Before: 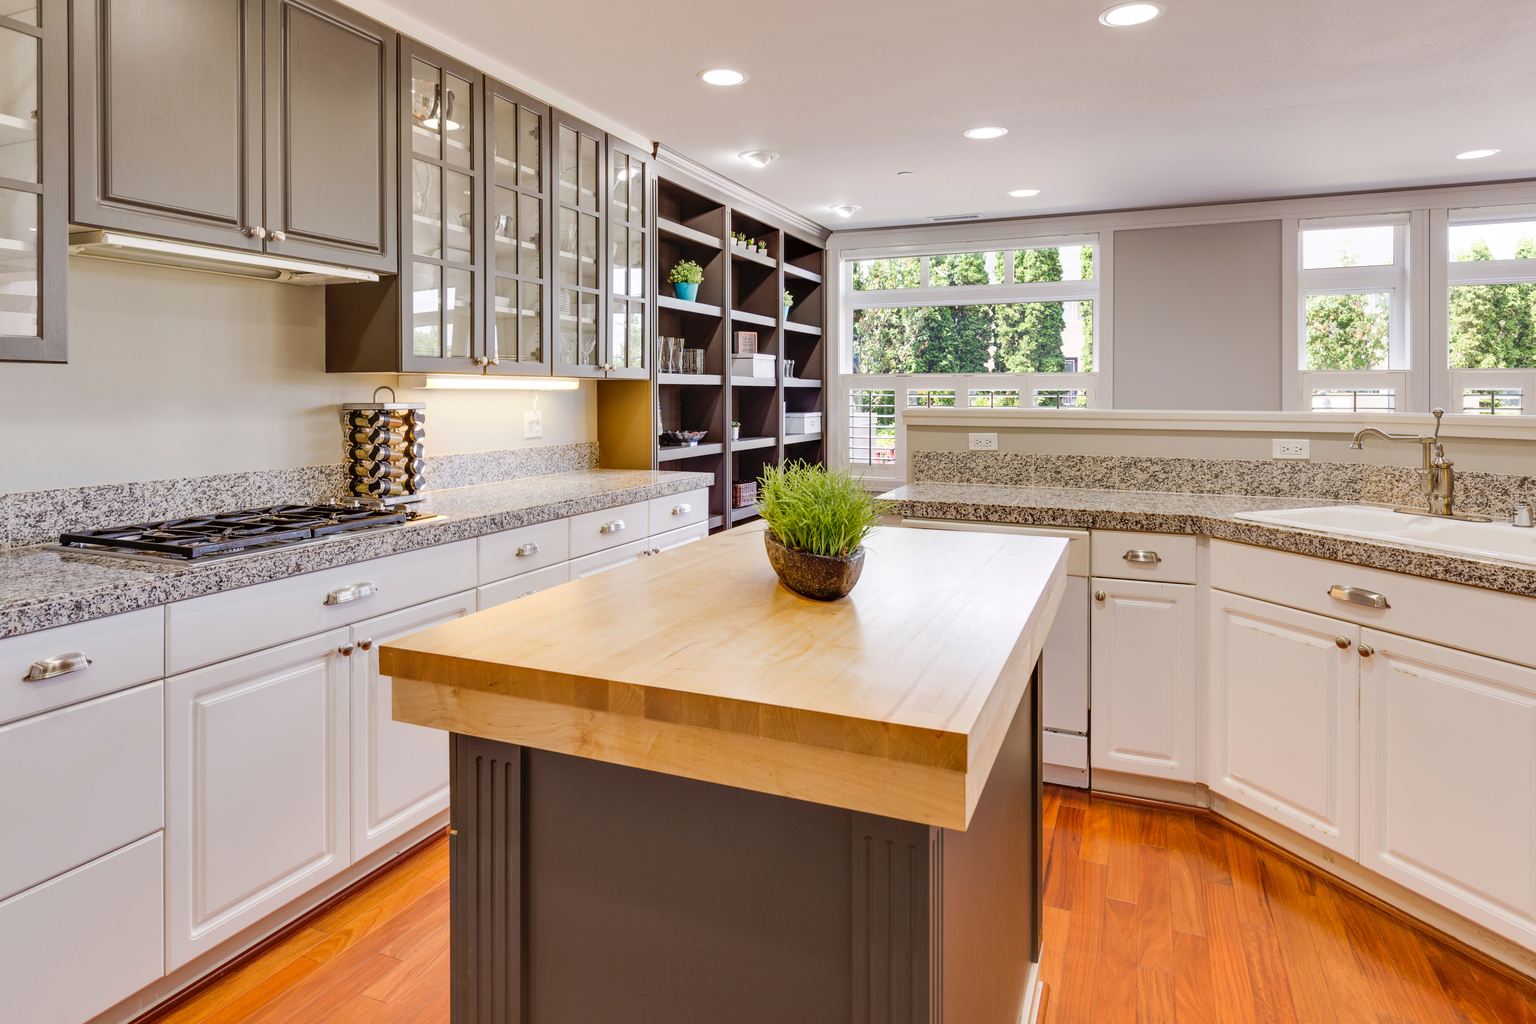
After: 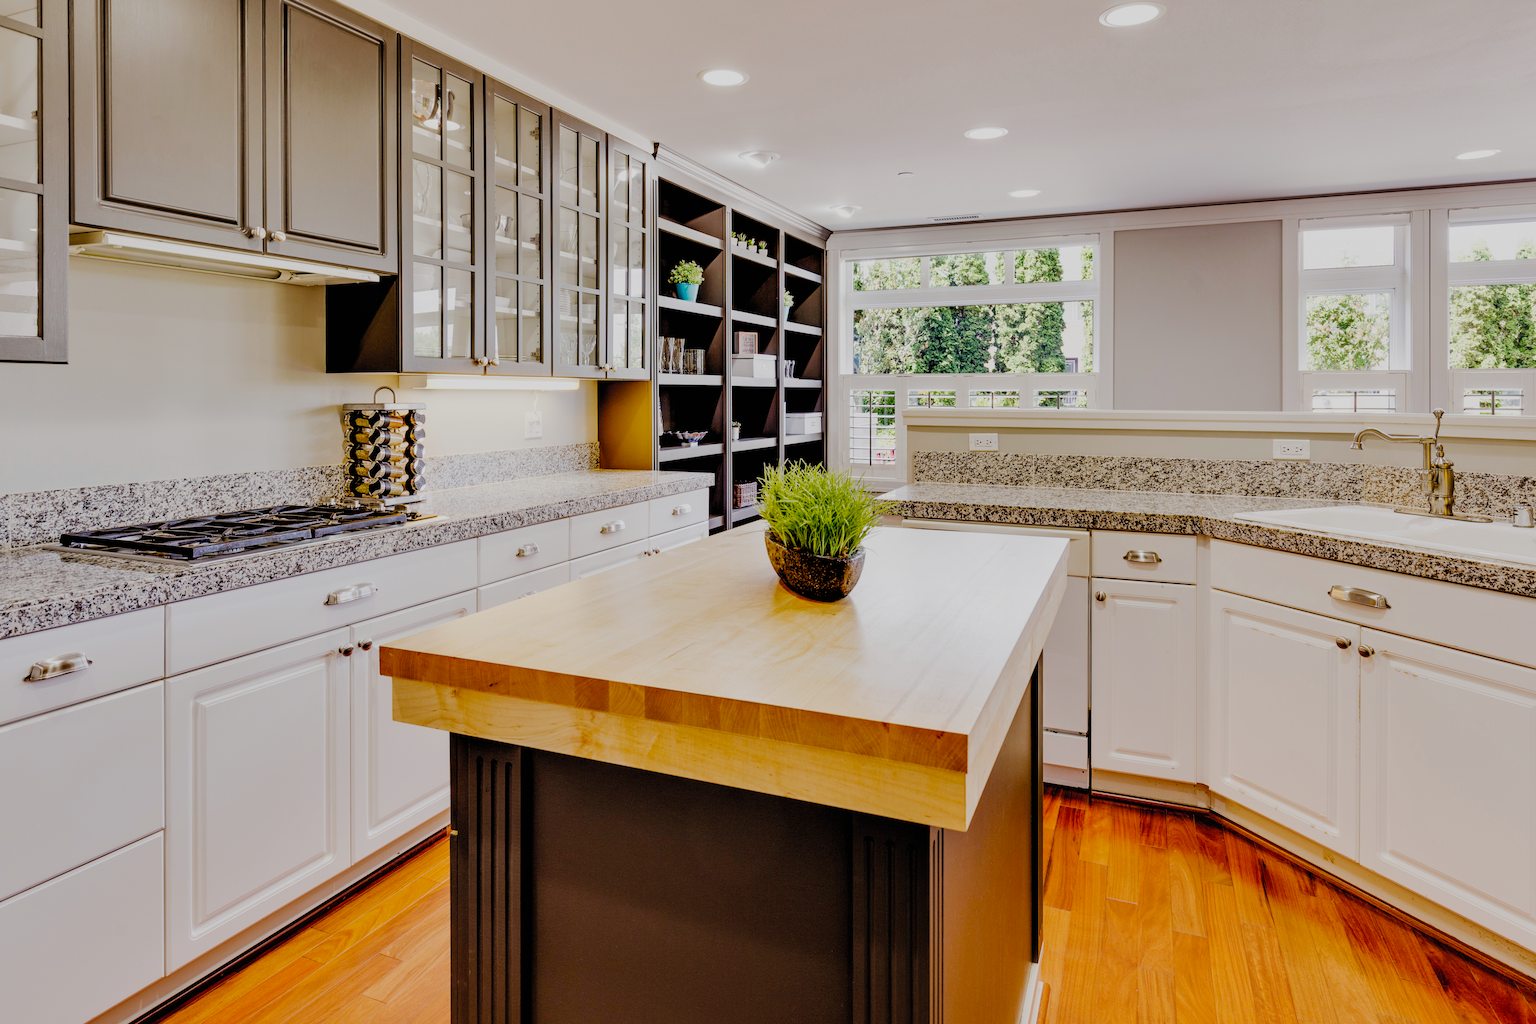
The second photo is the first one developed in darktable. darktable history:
shadows and highlights: shadows 25, highlights -25
filmic rgb: black relative exposure -2.85 EV, white relative exposure 4.56 EV, hardness 1.77, contrast 1.25, preserve chrominance no, color science v5 (2021)
